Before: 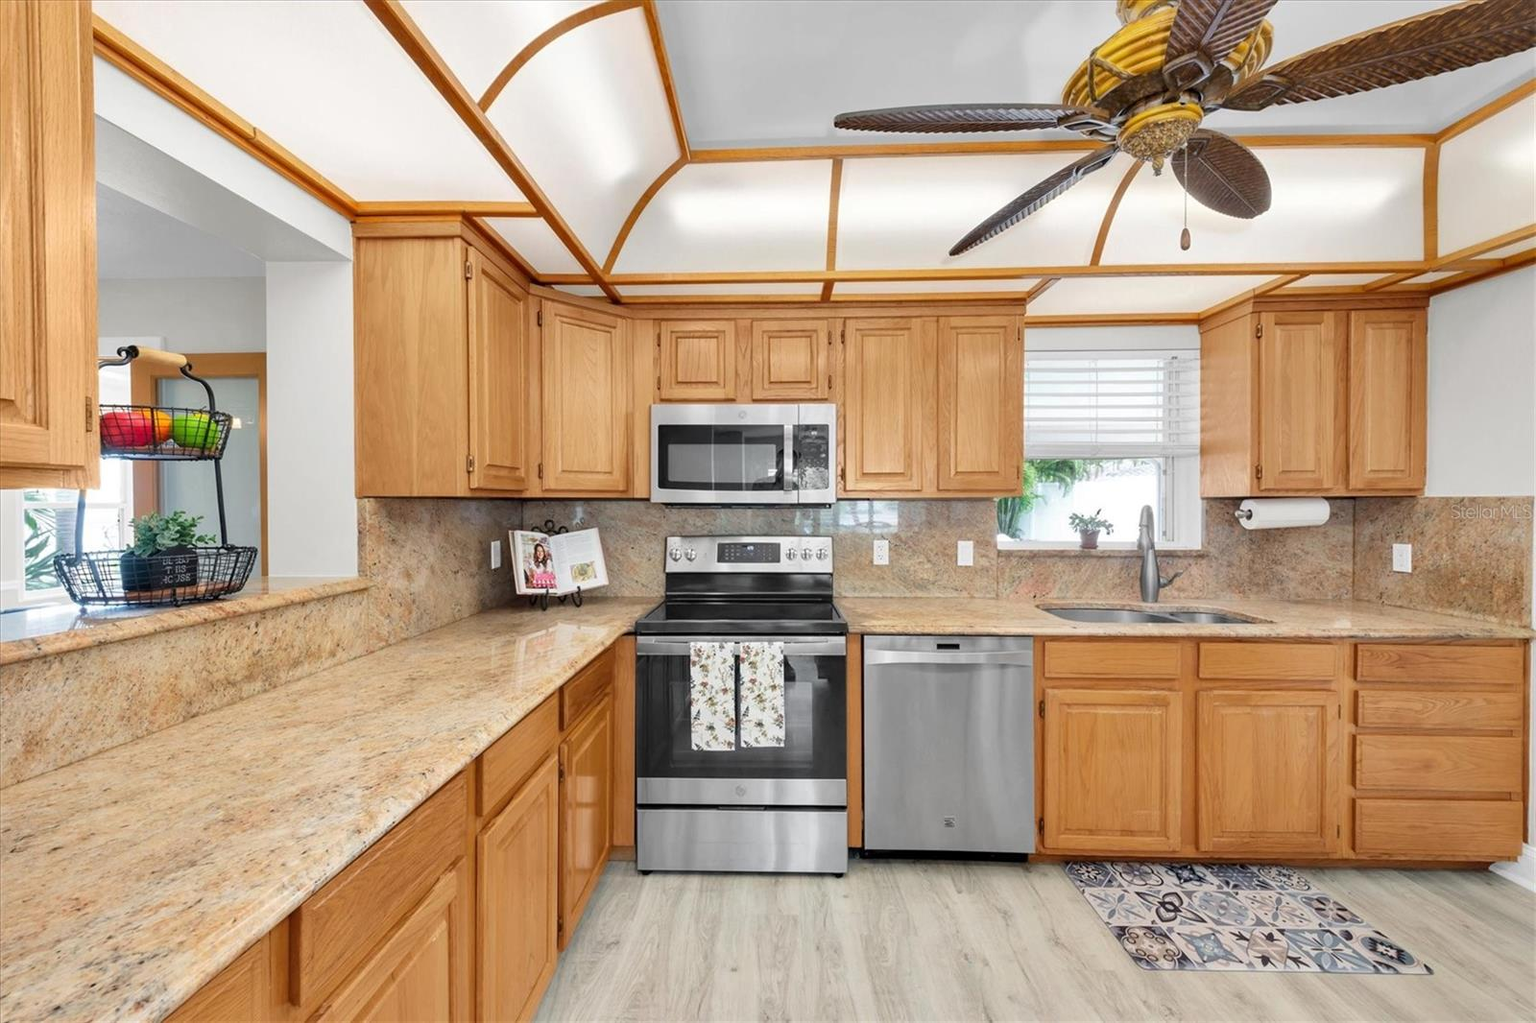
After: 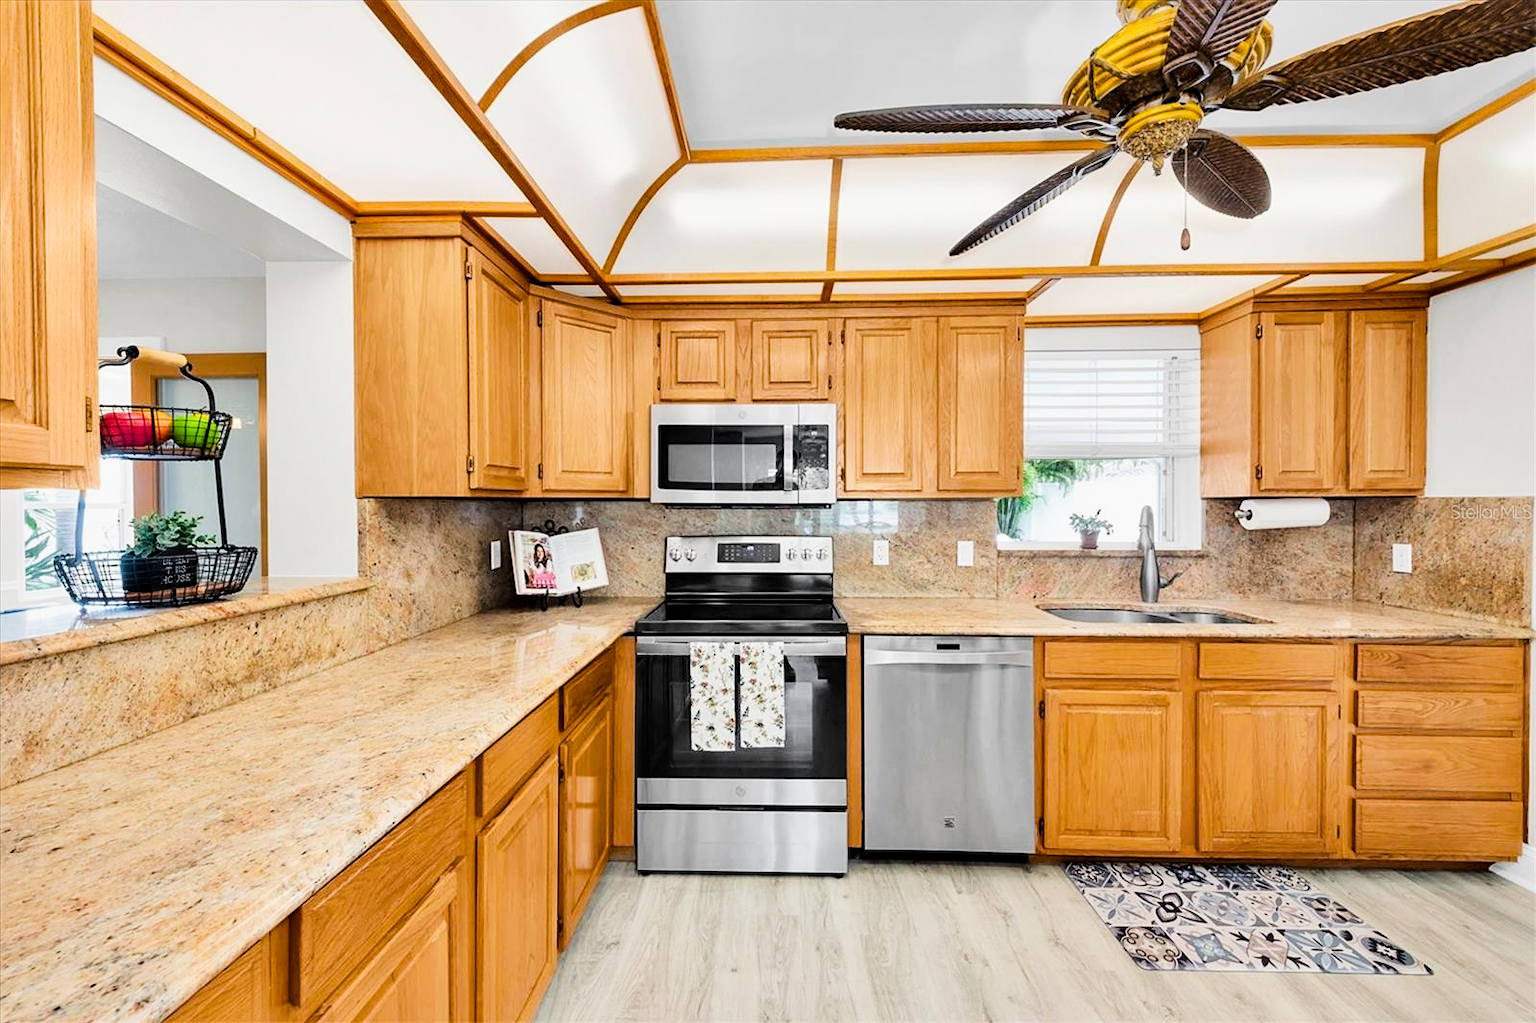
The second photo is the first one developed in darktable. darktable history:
sharpen: amount 0.2
tone equalizer: -8 EV -0.75 EV, -7 EV -0.7 EV, -6 EV -0.6 EV, -5 EV -0.4 EV, -3 EV 0.4 EV, -2 EV 0.6 EV, -1 EV 0.7 EV, +0 EV 0.75 EV, edges refinement/feathering 500, mask exposure compensation -1.57 EV, preserve details no
local contrast: mode bilateral grid, contrast 20, coarseness 50, detail 120%, midtone range 0.2
color balance rgb: perceptual saturation grading › global saturation 20%, global vibrance 20%
filmic rgb: black relative exposure -7.65 EV, hardness 4.02, contrast 1.1, highlights saturation mix -30%
